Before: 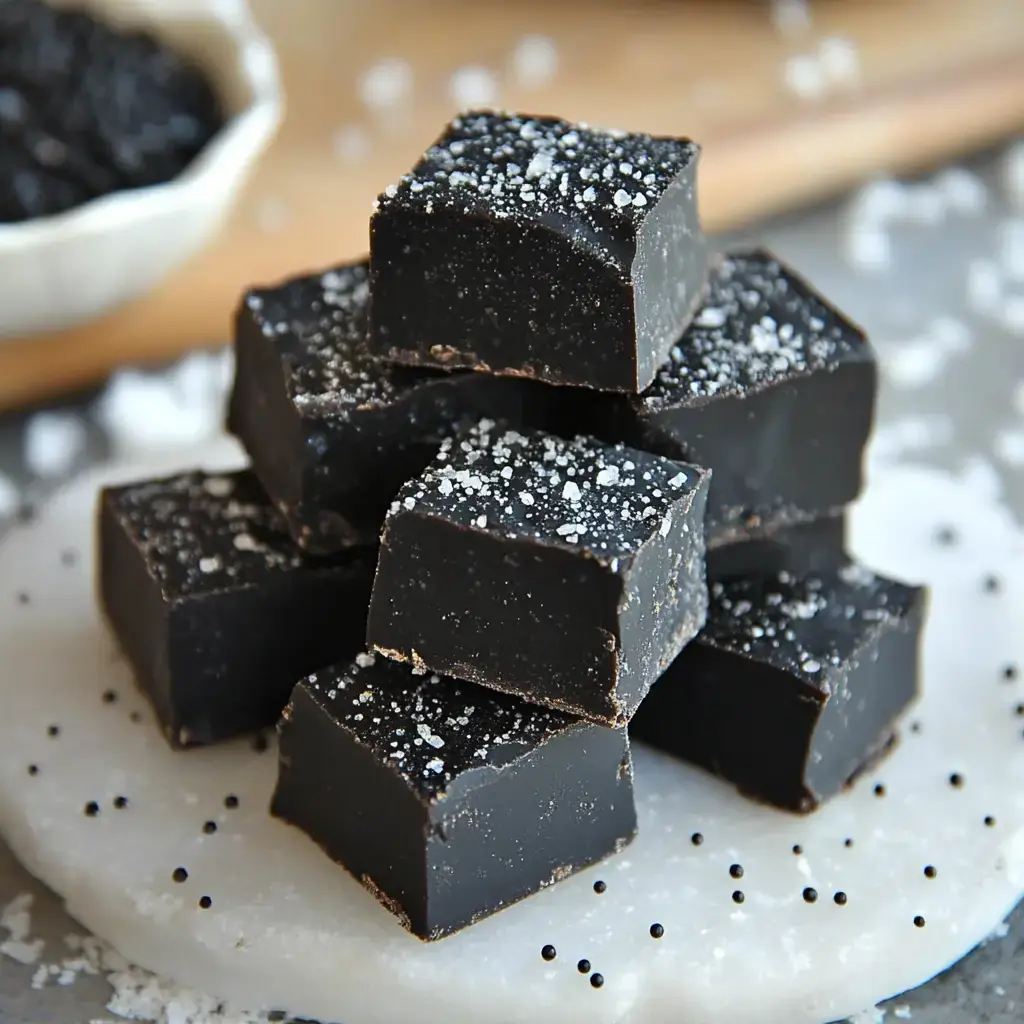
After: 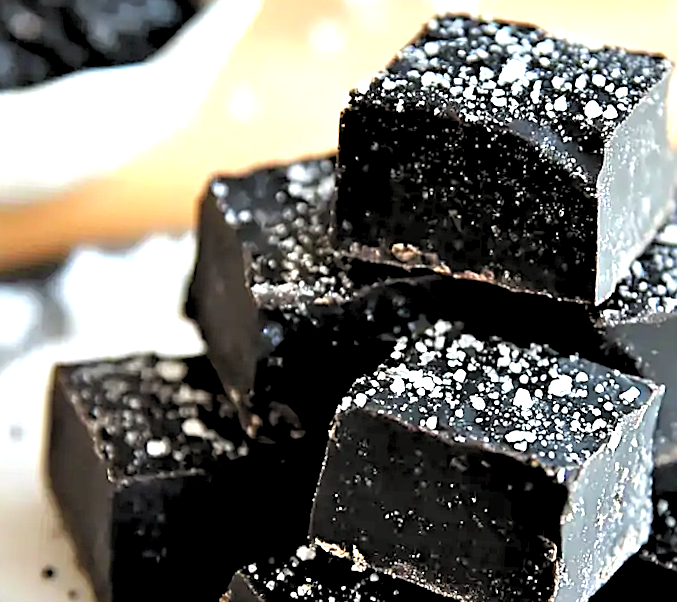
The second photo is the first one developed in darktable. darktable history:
rgb levels: levels [[0.029, 0.461, 0.922], [0, 0.5, 1], [0, 0.5, 1]]
sharpen: on, module defaults
crop and rotate: angle -4.99°, left 2.122%, top 6.945%, right 27.566%, bottom 30.519%
exposure: black level correction 0, exposure 1.198 EV, compensate exposure bias true, compensate highlight preservation false
rotate and perspective: rotation -1.17°, automatic cropping off
